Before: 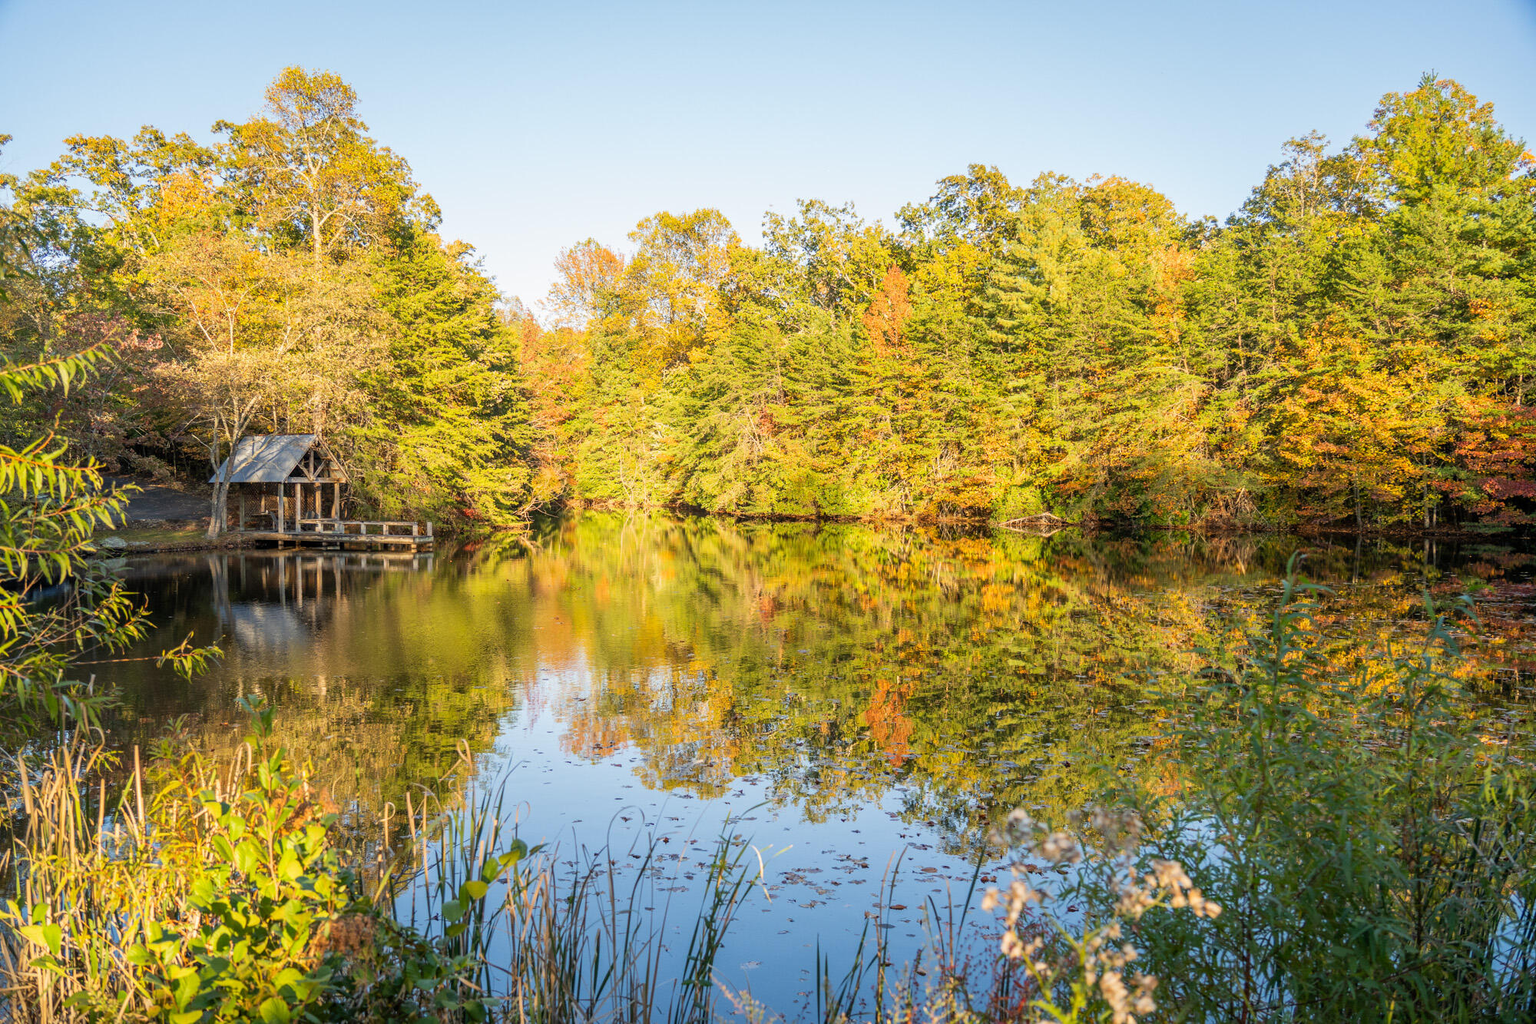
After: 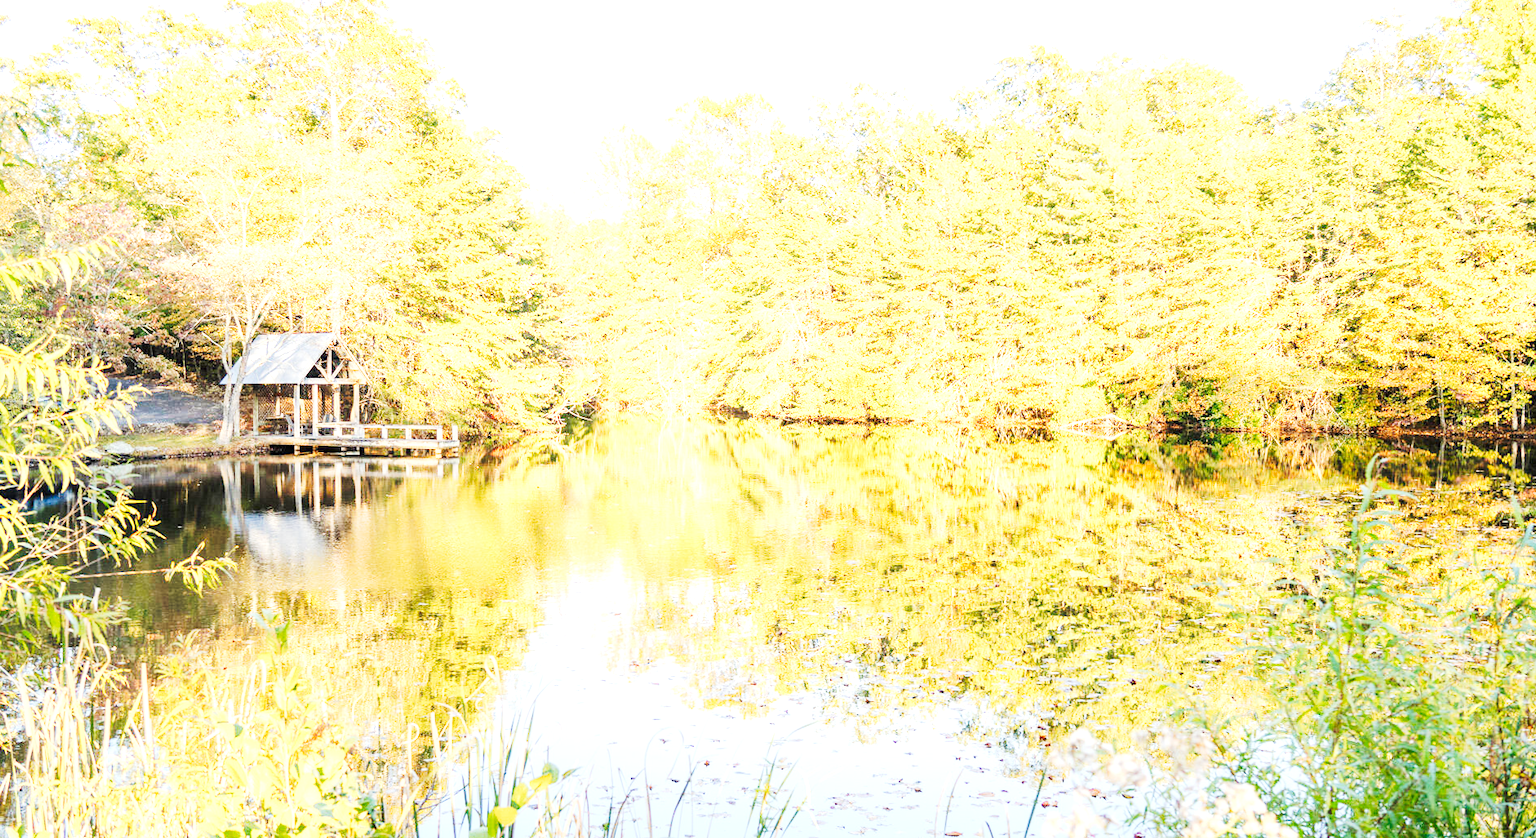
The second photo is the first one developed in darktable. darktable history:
exposure: black level correction 0, exposure 1.454 EV, compensate highlight preservation false
tone curve: curves: ch0 [(0, 0) (0.003, 0.004) (0.011, 0.015) (0.025, 0.034) (0.044, 0.061) (0.069, 0.095) (0.1, 0.137) (0.136, 0.186) (0.177, 0.243) (0.224, 0.307) (0.277, 0.416) (0.335, 0.533) (0.399, 0.641) (0.468, 0.748) (0.543, 0.829) (0.623, 0.886) (0.709, 0.924) (0.801, 0.951) (0.898, 0.975) (1, 1)], preserve colors none
crop and rotate: angle 0.099°, top 11.871%, right 5.608%, bottom 10.841%
